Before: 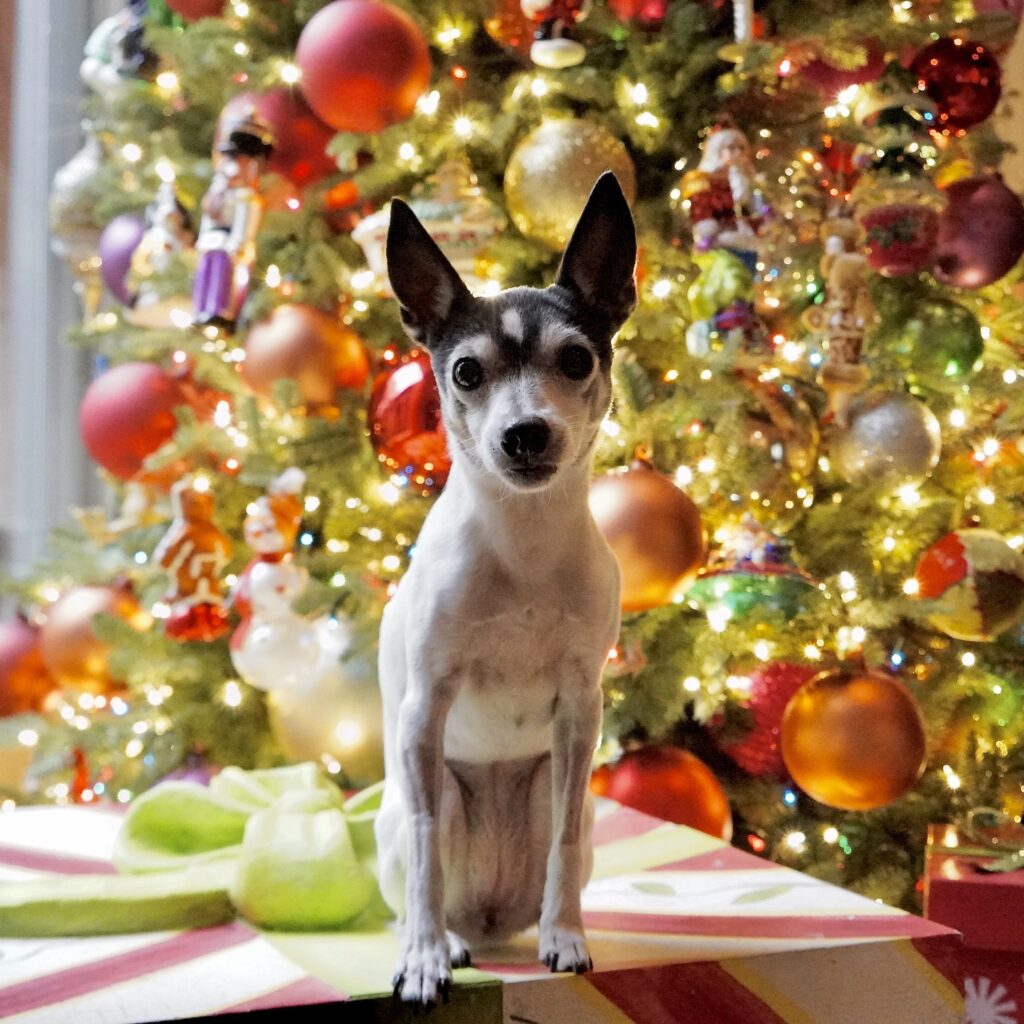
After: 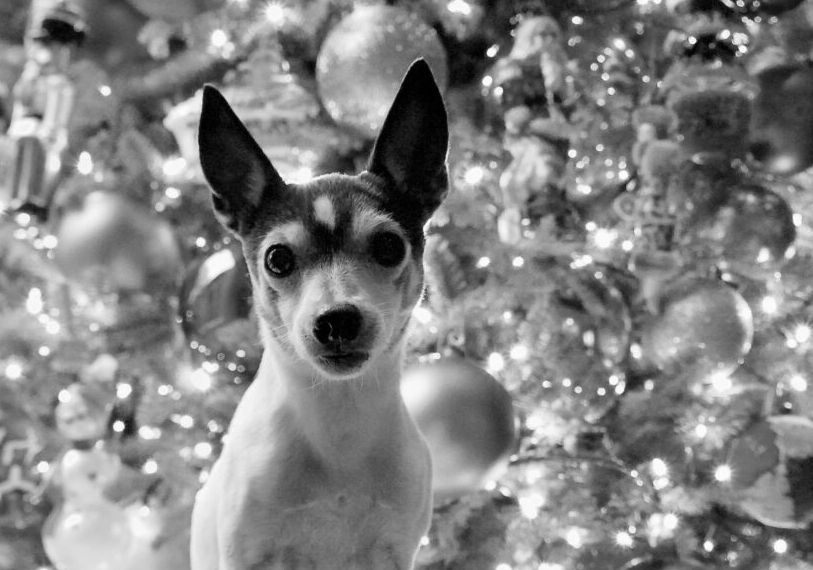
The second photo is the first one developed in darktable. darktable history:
crop: left 18.38%, top 11.092%, right 2.134%, bottom 33.217%
monochrome: a 32, b 64, size 2.3
